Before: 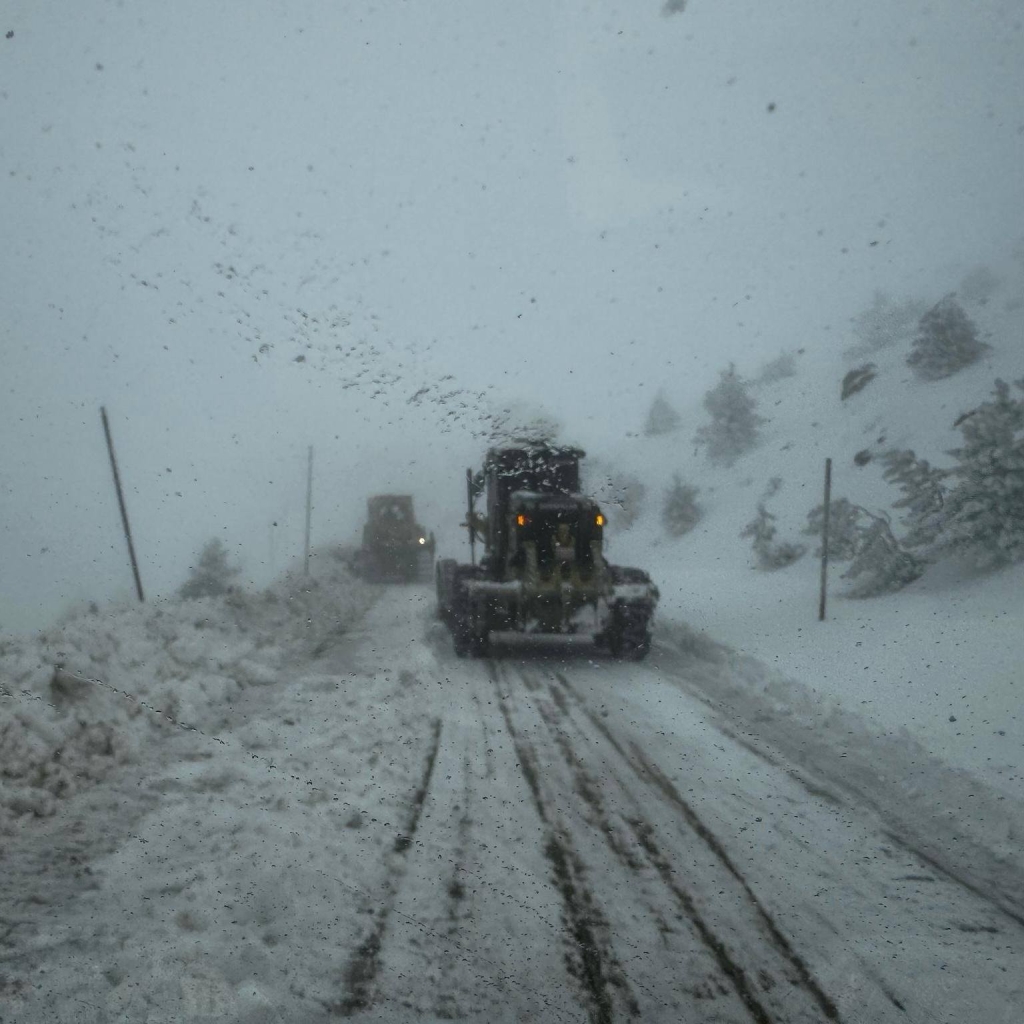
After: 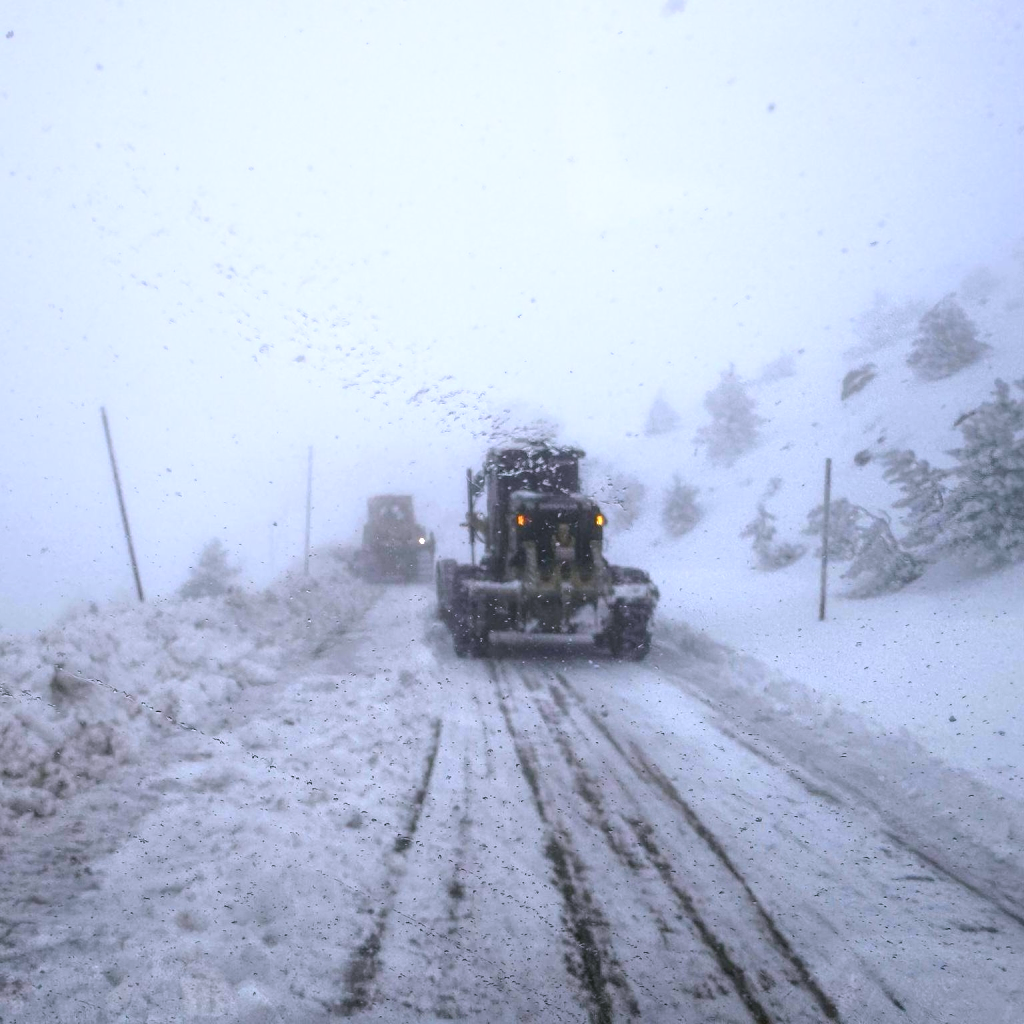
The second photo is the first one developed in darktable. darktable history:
exposure: black level correction 0, exposure 0.9 EV, compensate exposure bias true, compensate highlight preservation false
shadows and highlights: shadows -23.08, highlights 46.15, soften with gaussian
white balance: red 1.042, blue 1.17
